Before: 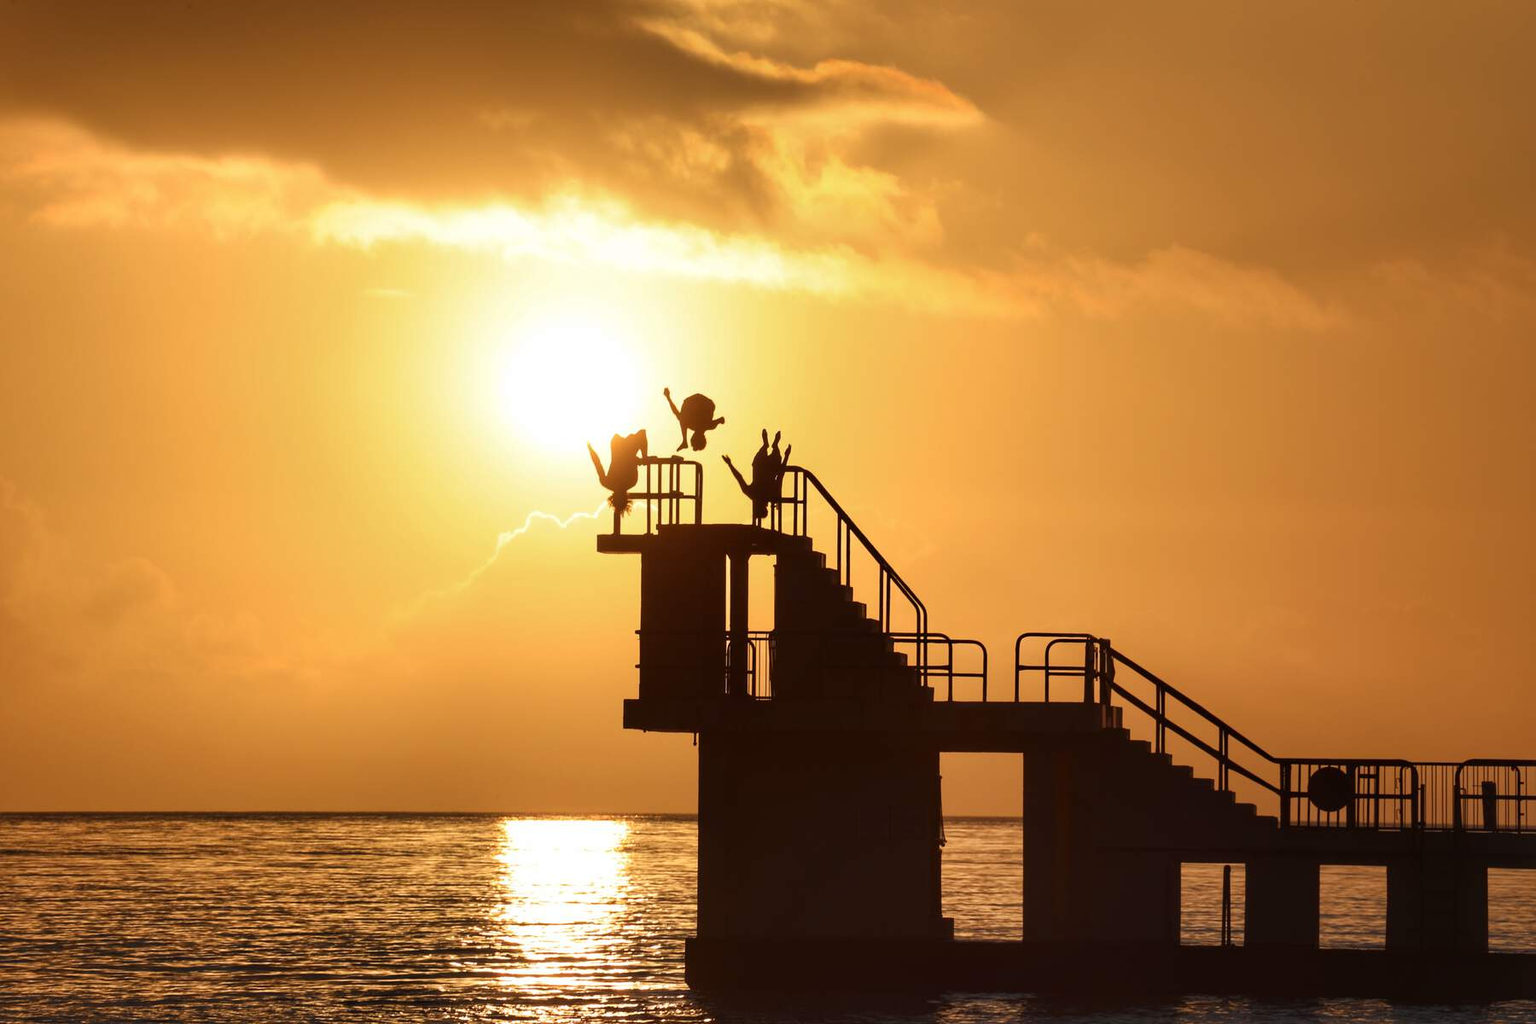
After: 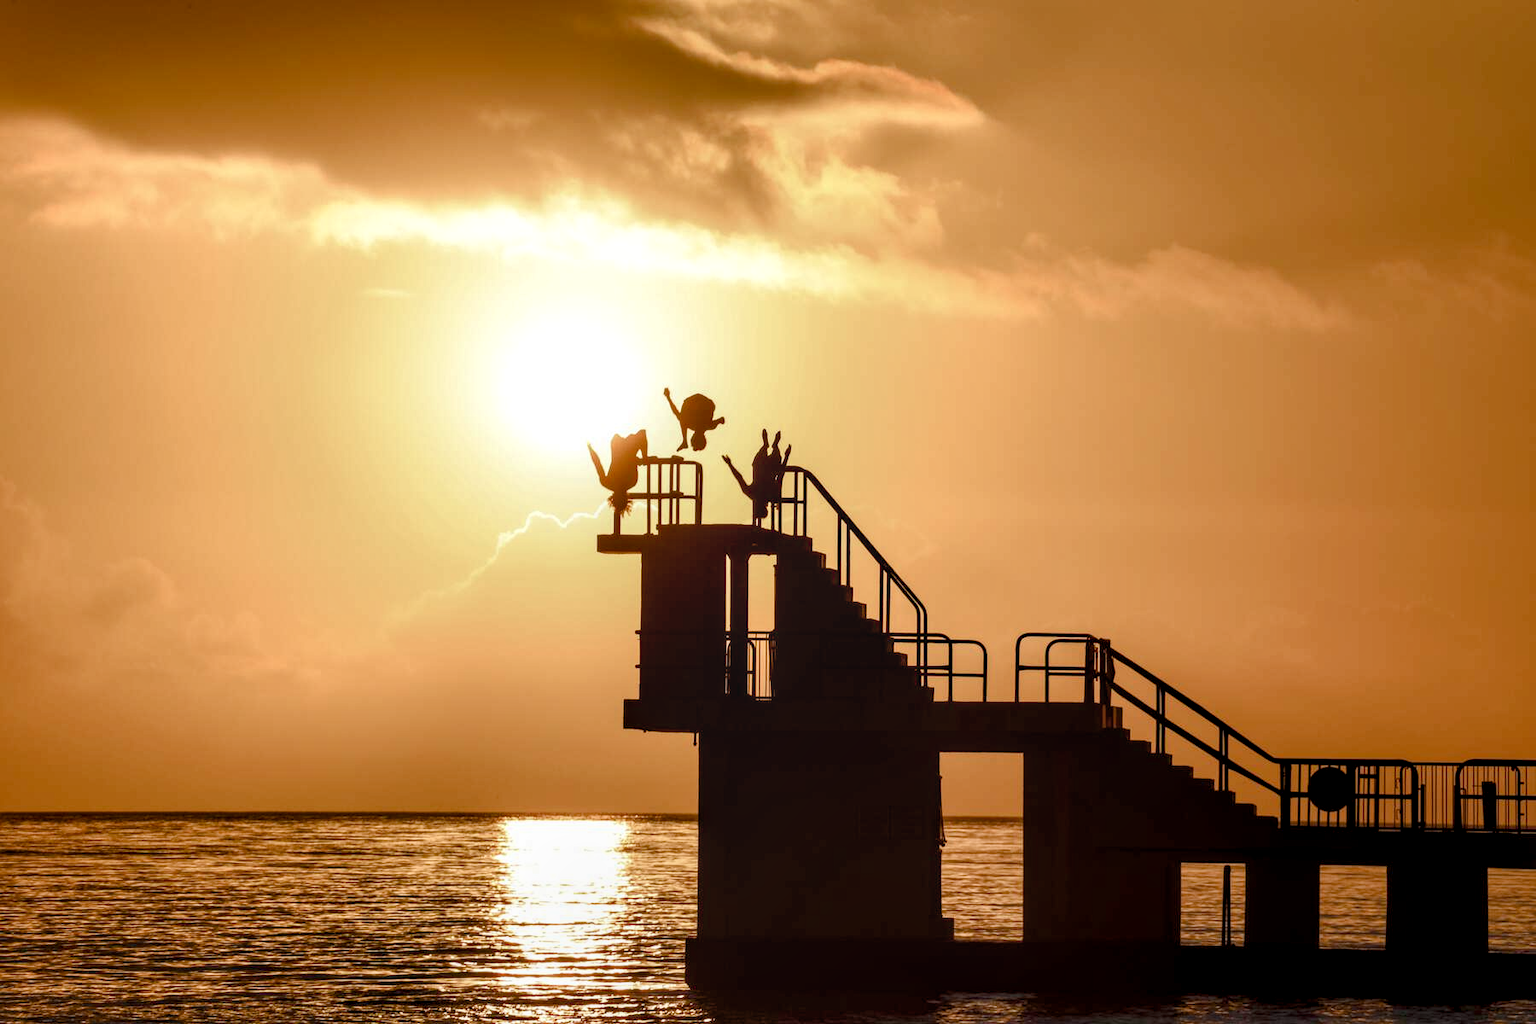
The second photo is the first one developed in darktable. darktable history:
color balance rgb: global offset › luminance -0.473%, perceptual saturation grading › global saturation 20%, perceptual saturation grading › highlights -50.575%, perceptual saturation grading › shadows 30.251%
local contrast: on, module defaults
